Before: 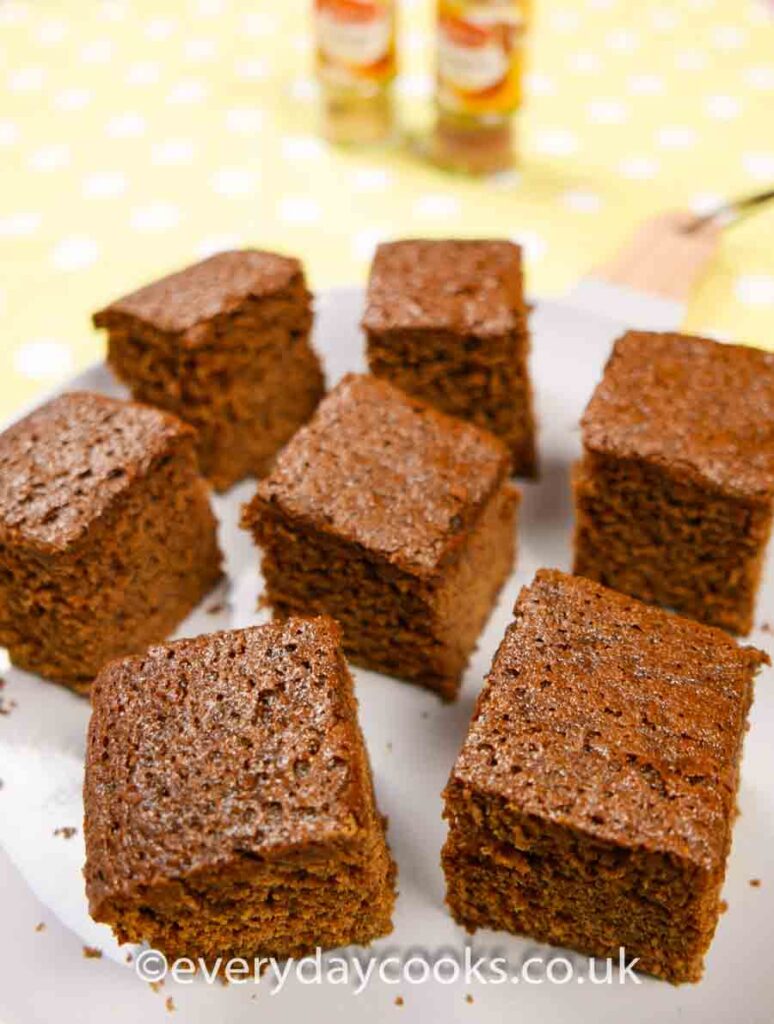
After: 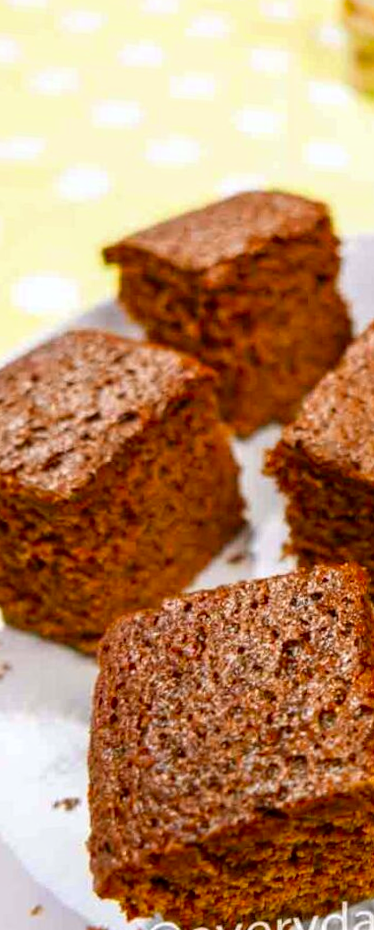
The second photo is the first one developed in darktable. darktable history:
crop and rotate: left 0%, top 0%, right 50.845%
white balance: red 0.988, blue 1.017
contrast brightness saturation: brightness -0.02, saturation 0.35
local contrast: on, module defaults
rotate and perspective: rotation -0.013°, lens shift (vertical) -0.027, lens shift (horizontal) 0.178, crop left 0.016, crop right 0.989, crop top 0.082, crop bottom 0.918
tone equalizer: on, module defaults
